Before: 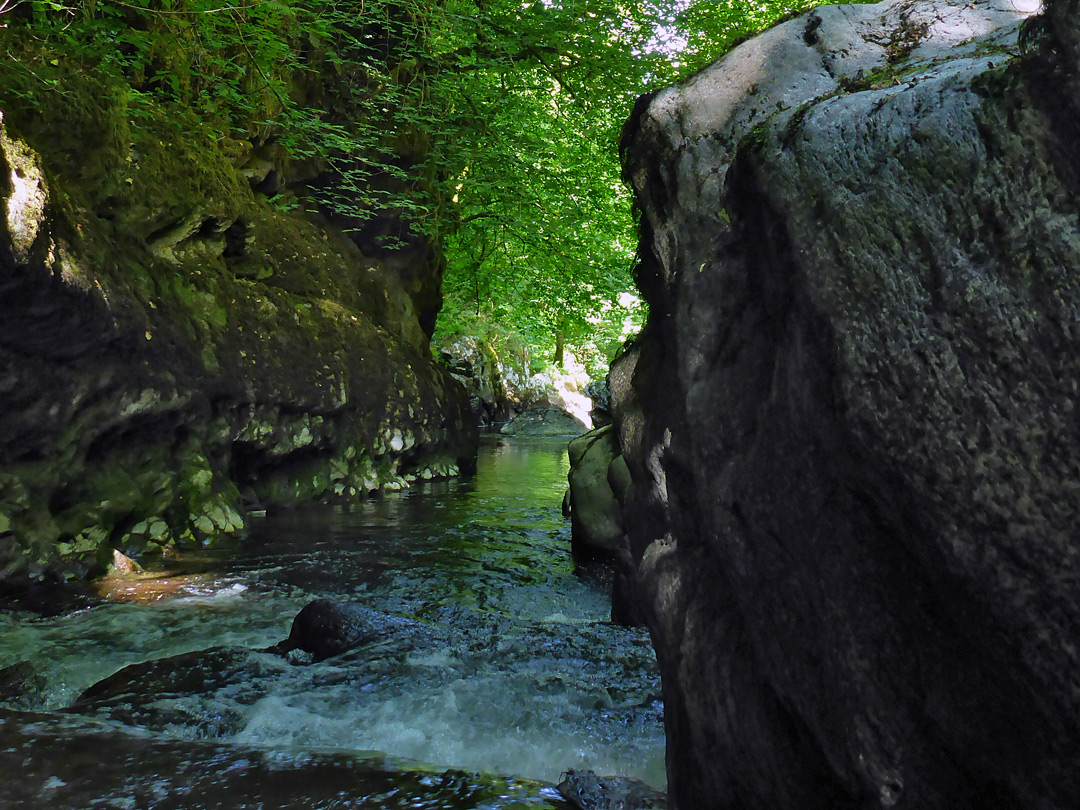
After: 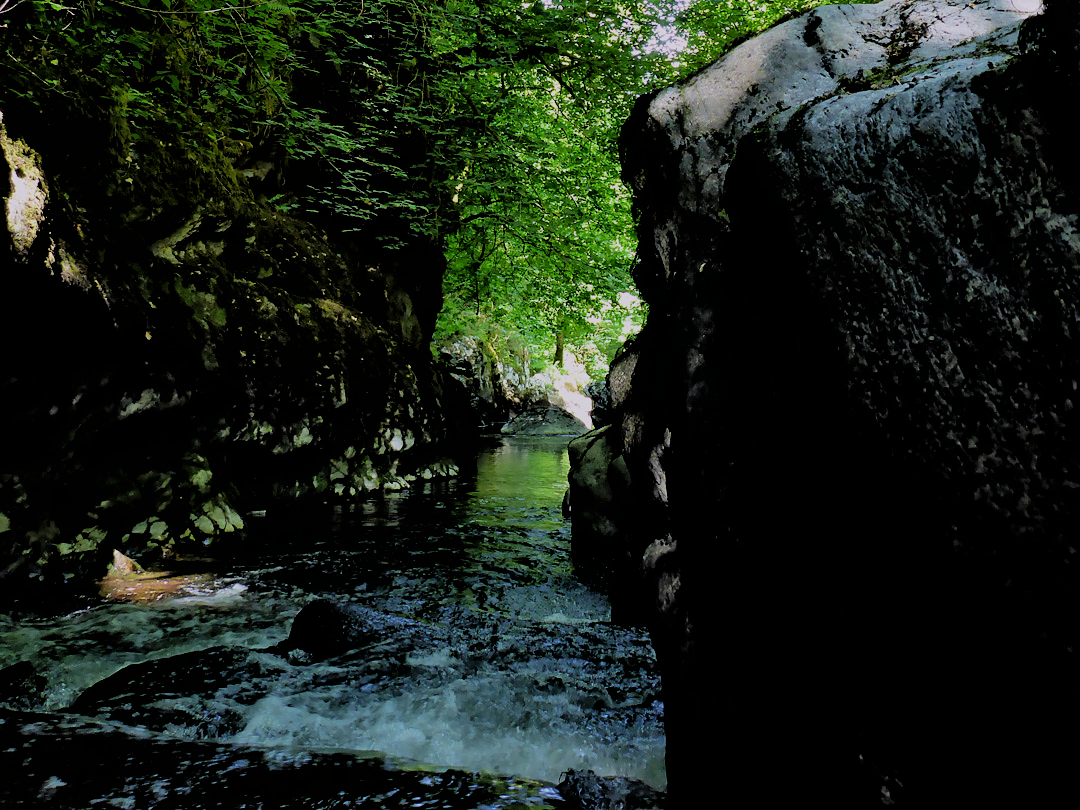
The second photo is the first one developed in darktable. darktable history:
exposure: black level correction 0.001, compensate exposure bias true, compensate highlight preservation false
filmic rgb: black relative exposure -2.93 EV, white relative exposure 4.56 EV, hardness 1.76, contrast 1.255
